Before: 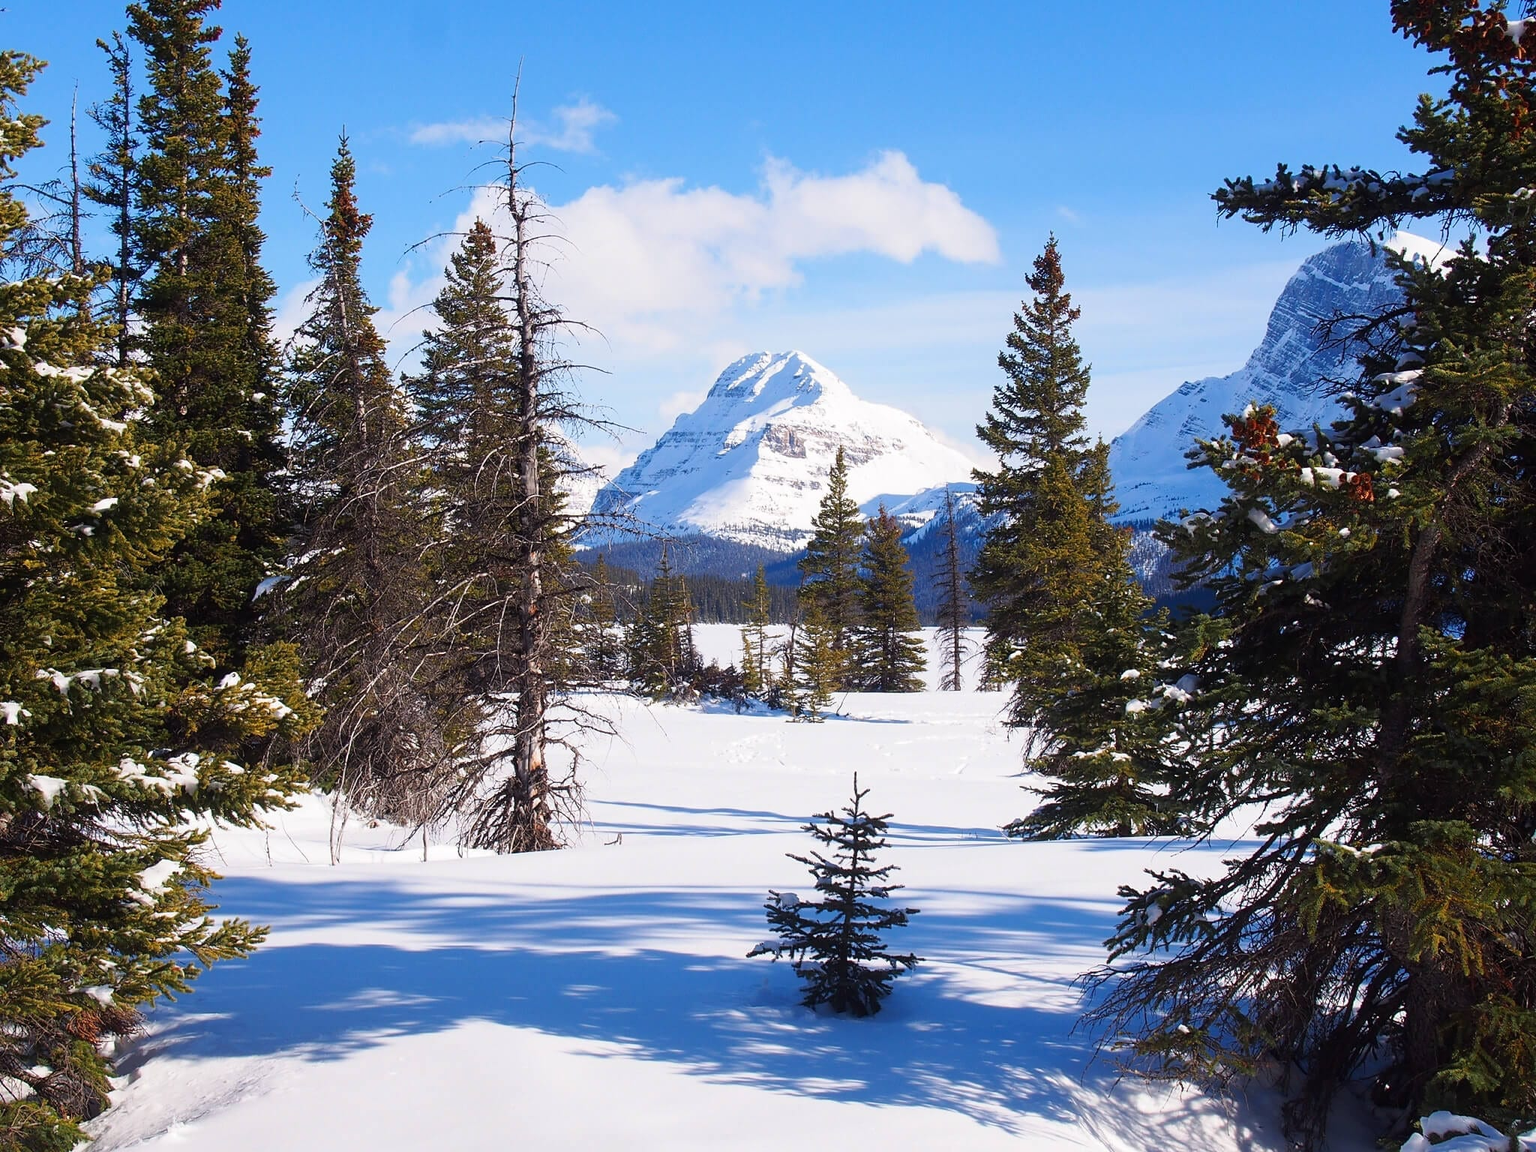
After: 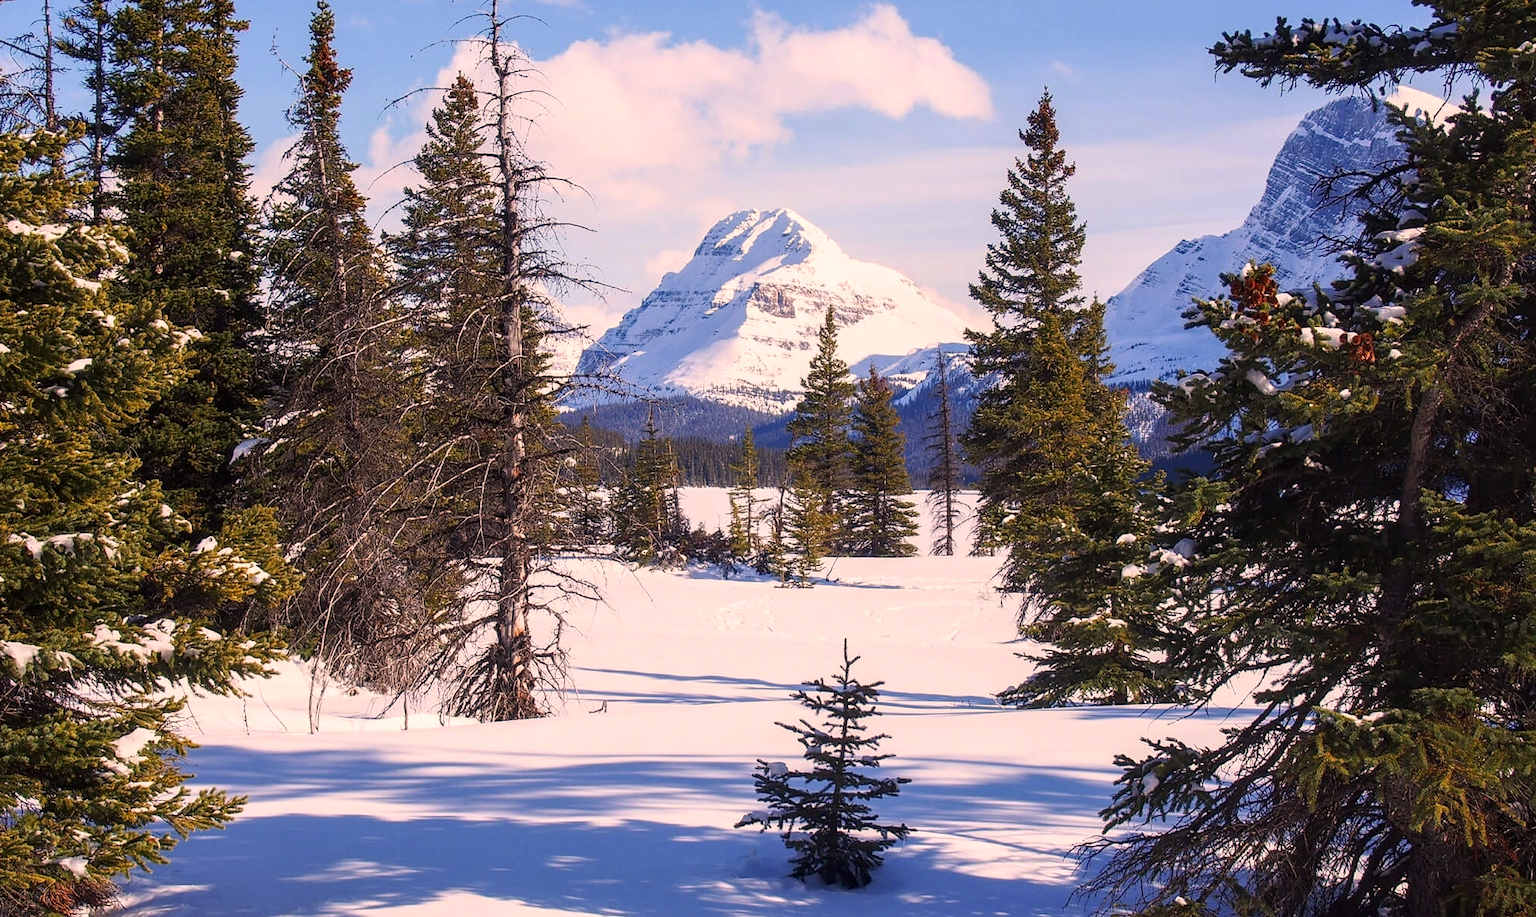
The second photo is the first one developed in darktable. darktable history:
color correction: highlights a* 11.96, highlights b* 11.58
local contrast: on, module defaults
crop and rotate: left 1.814%, top 12.818%, right 0.25%, bottom 9.225%
